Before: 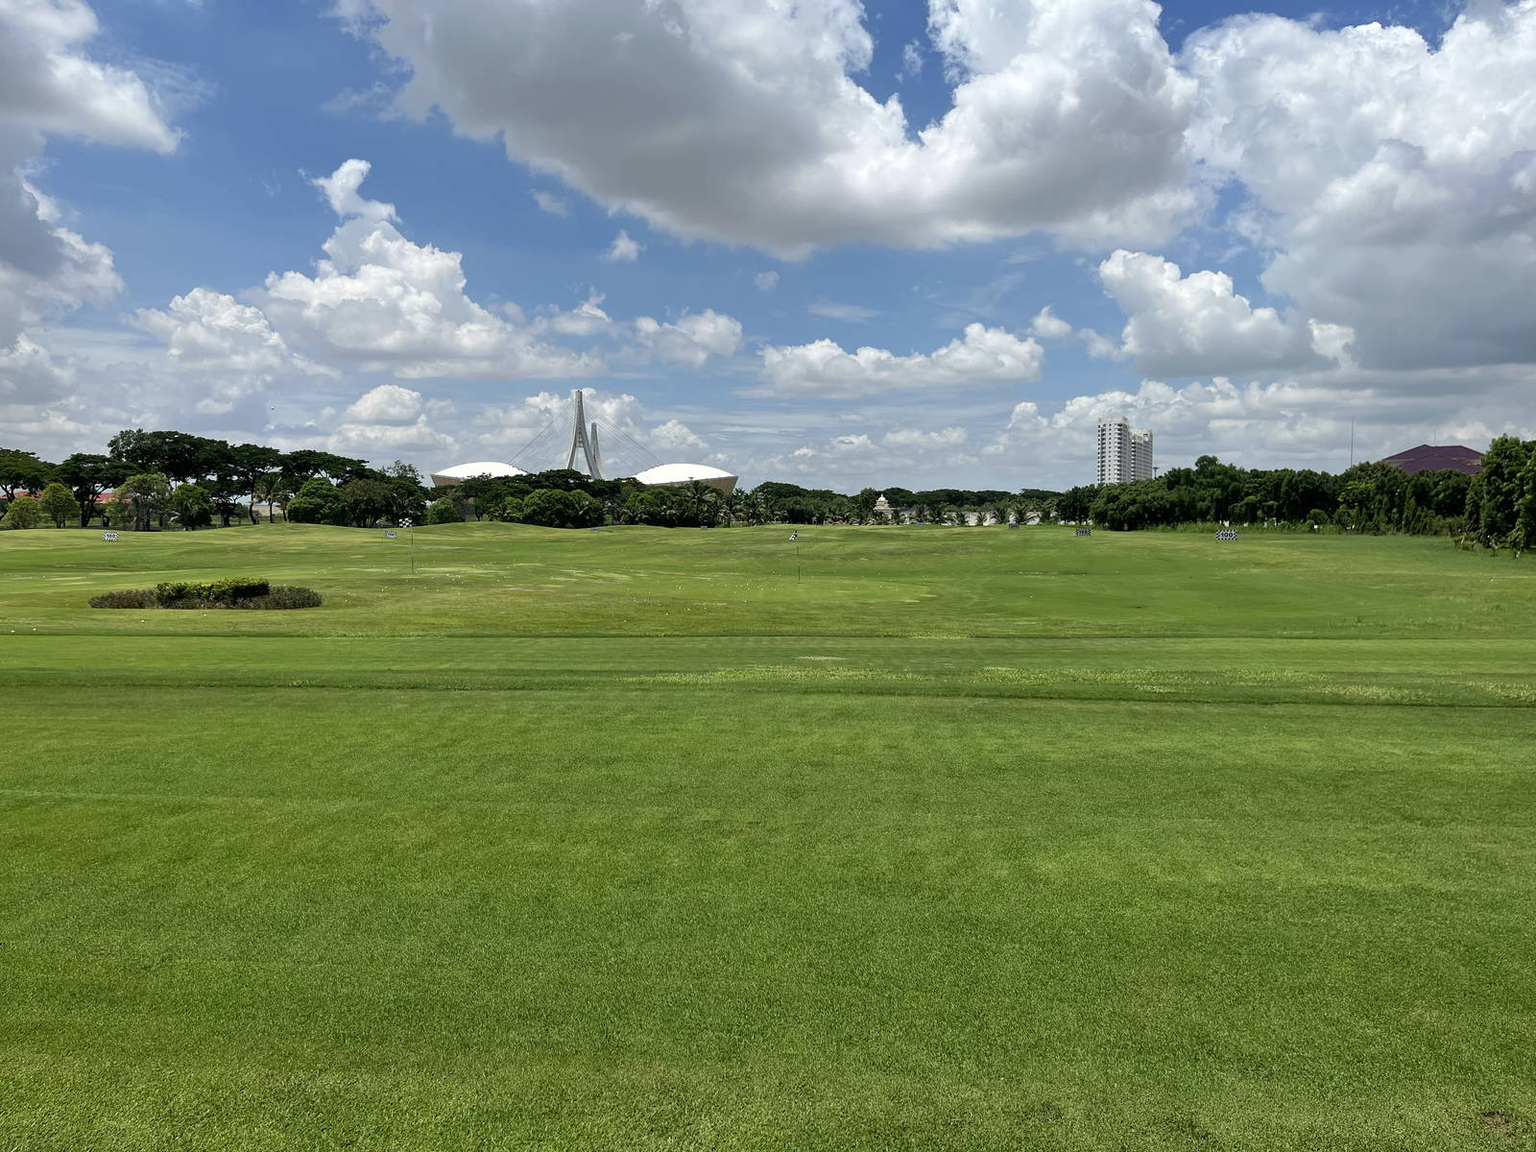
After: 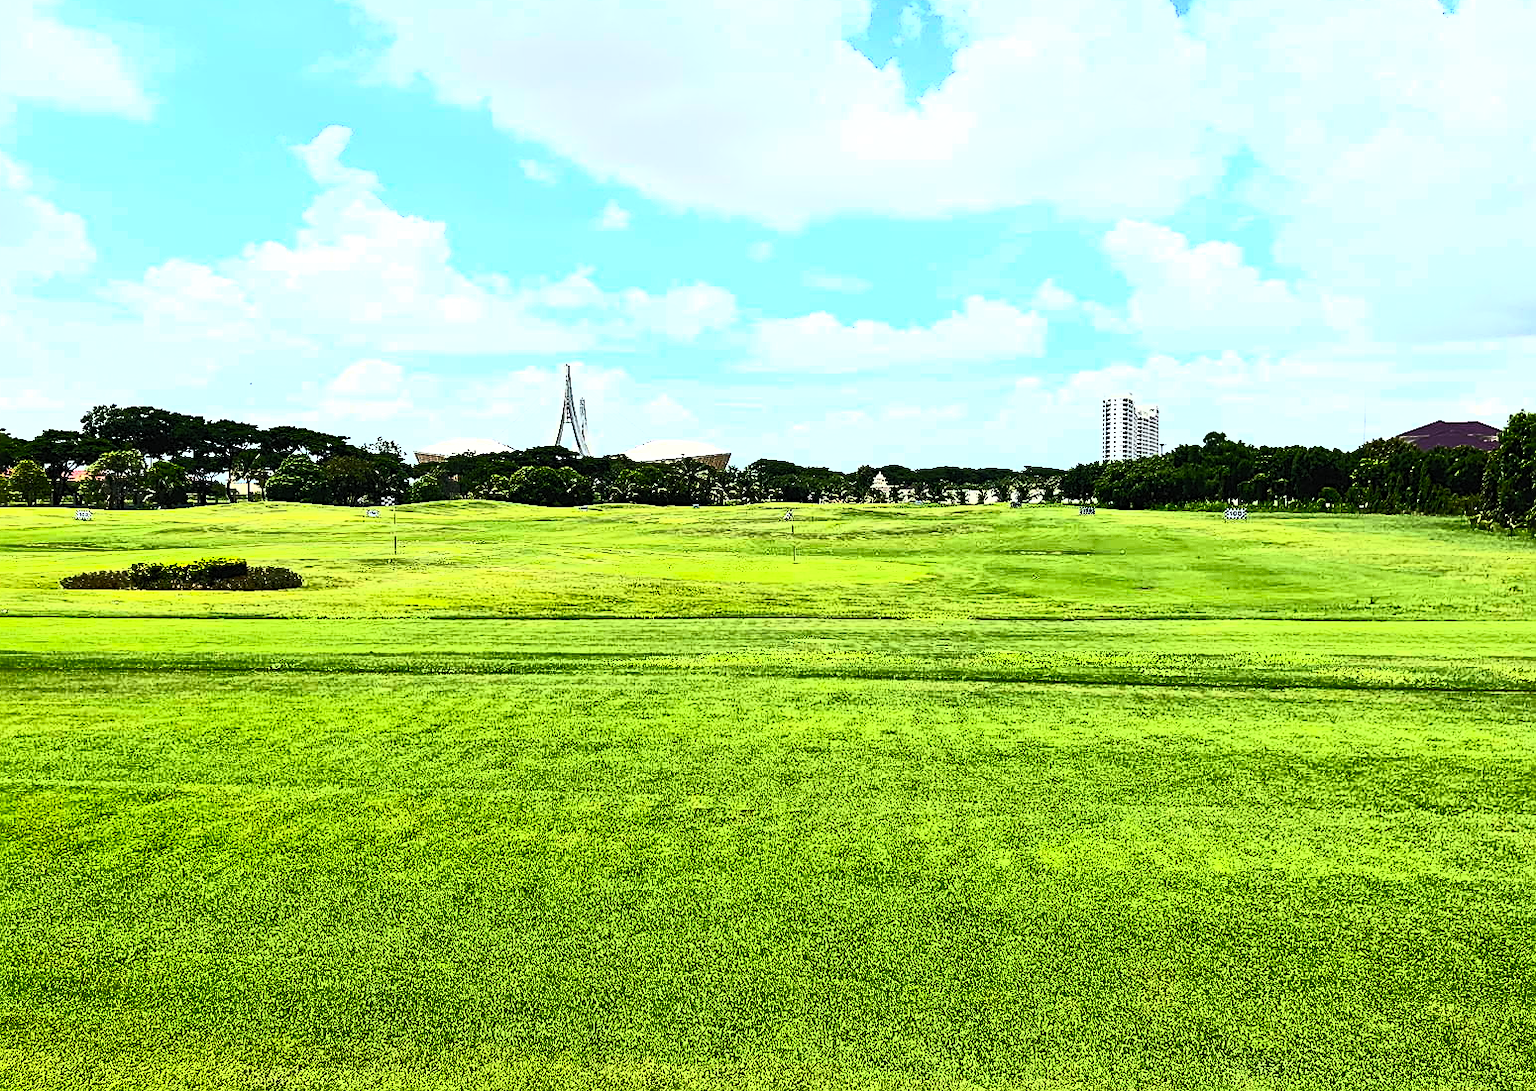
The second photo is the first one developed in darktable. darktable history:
contrast brightness saturation: contrast 0.83, brightness 0.59, saturation 0.59
sharpen: on, module defaults
tone equalizer: -8 EV -1.08 EV, -7 EV -1.01 EV, -6 EV -0.867 EV, -5 EV -0.578 EV, -3 EV 0.578 EV, -2 EV 0.867 EV, -1 EV 1.01 EV, +0 EV 1.08 EV, edges refinement/feathering 500, mask exposure compensation -1.57 EV, preserve details no
crop: left 1.964%, top 3.251%, right 1.122%, bottom 4.933%
